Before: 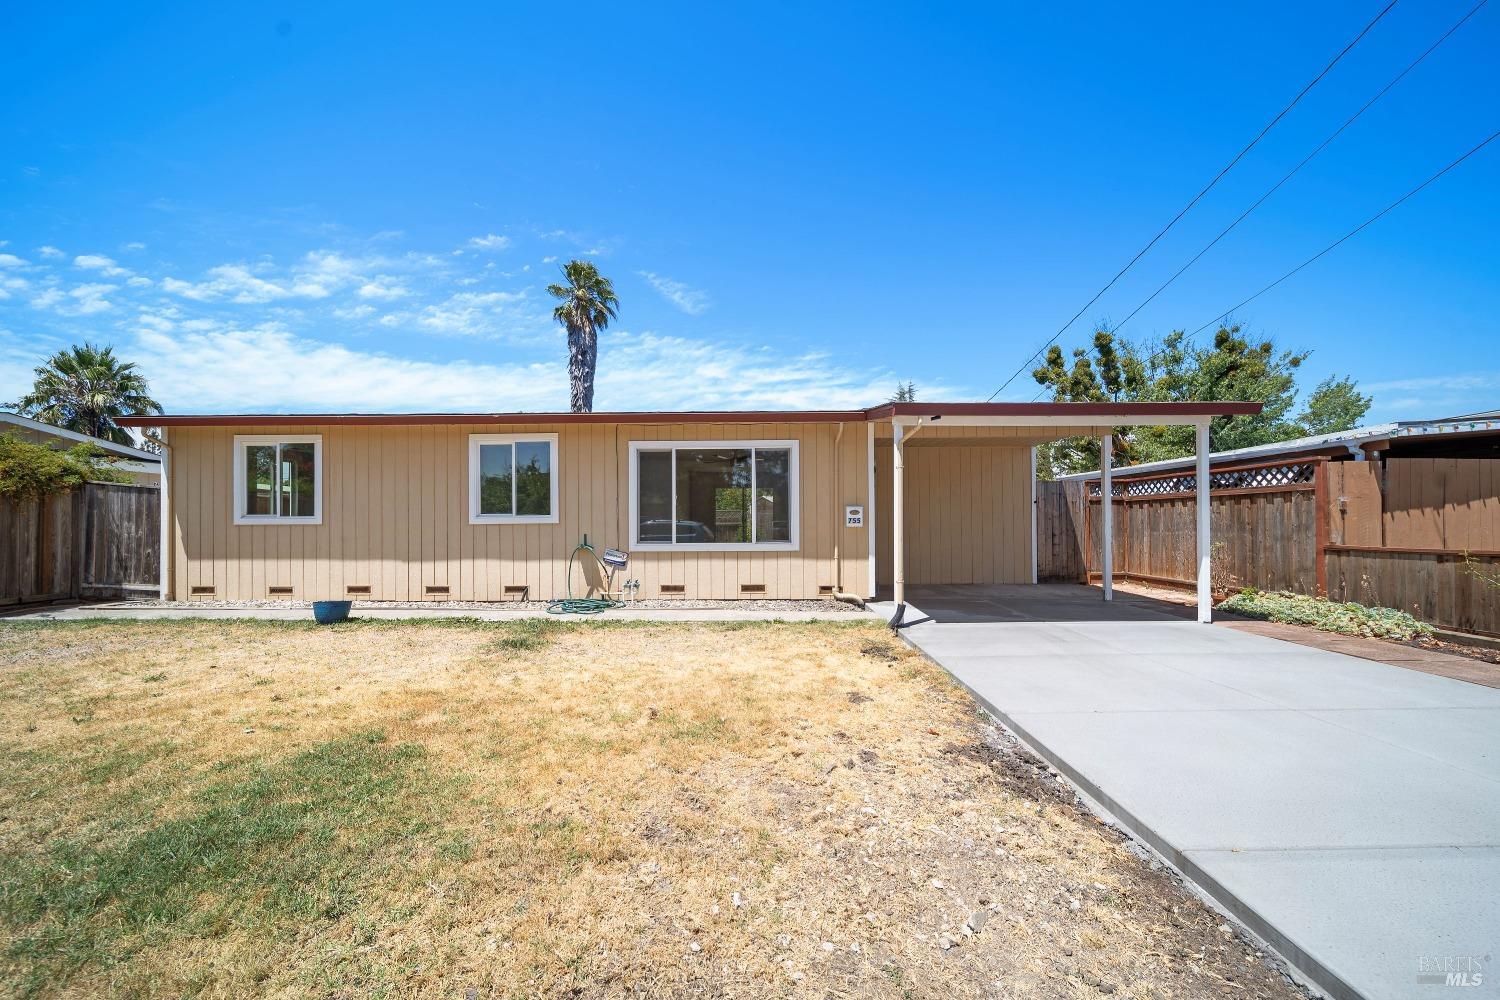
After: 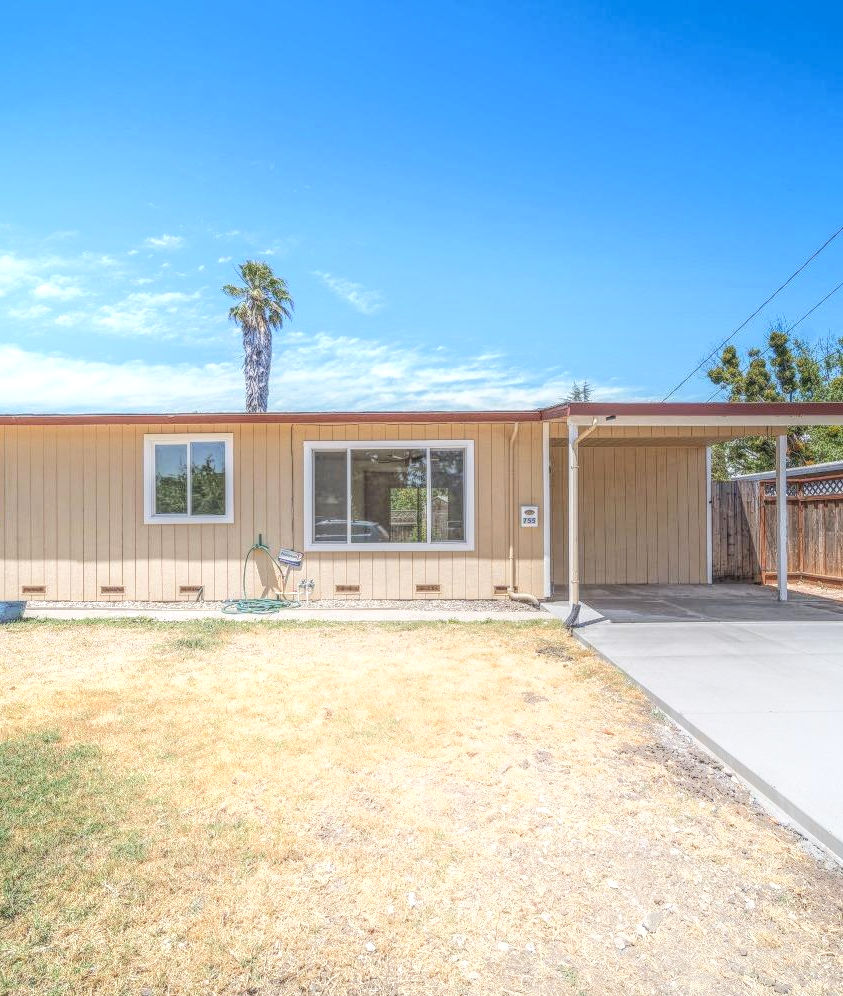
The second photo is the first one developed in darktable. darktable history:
shadows and highlights: shadows -21.3, highlights 100, soften with gaussian
crop: left 21.674%, right 22.086%
local contrast: highlights 20%, shadows 30%, detail 200%, midtone range 0.2
